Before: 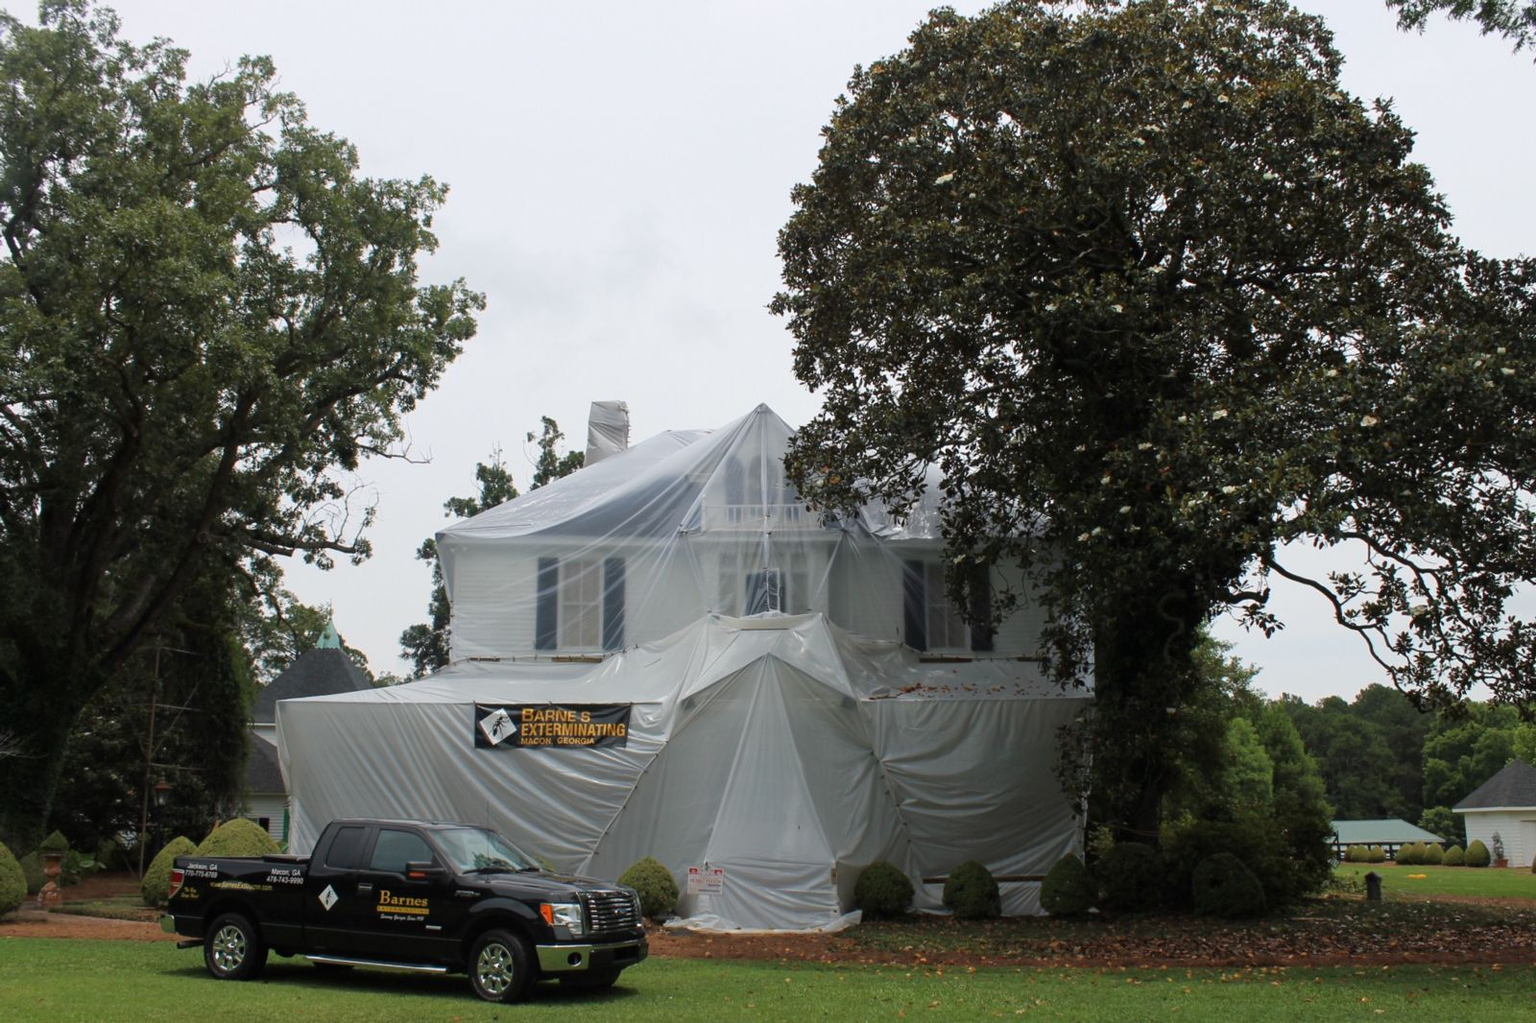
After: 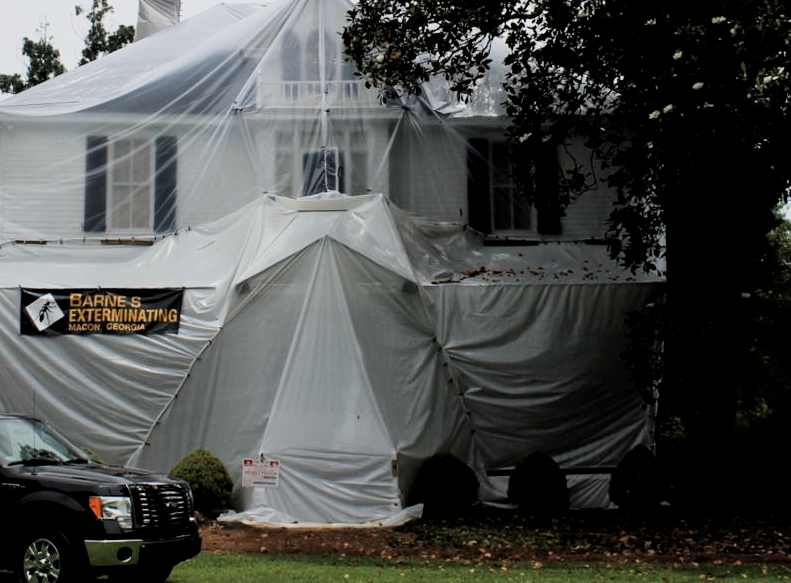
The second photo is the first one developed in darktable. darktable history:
crop: left 29.672%, top 41.786%, right 20.851%, bottom 3.487%
local contrast: mode bilateral grid, contrast 20, coarseness 50, detail 120%, midtone range 0.2
filmic rgb: black relative exposure -5 EV, hardness 2.88, contrast 1.5
